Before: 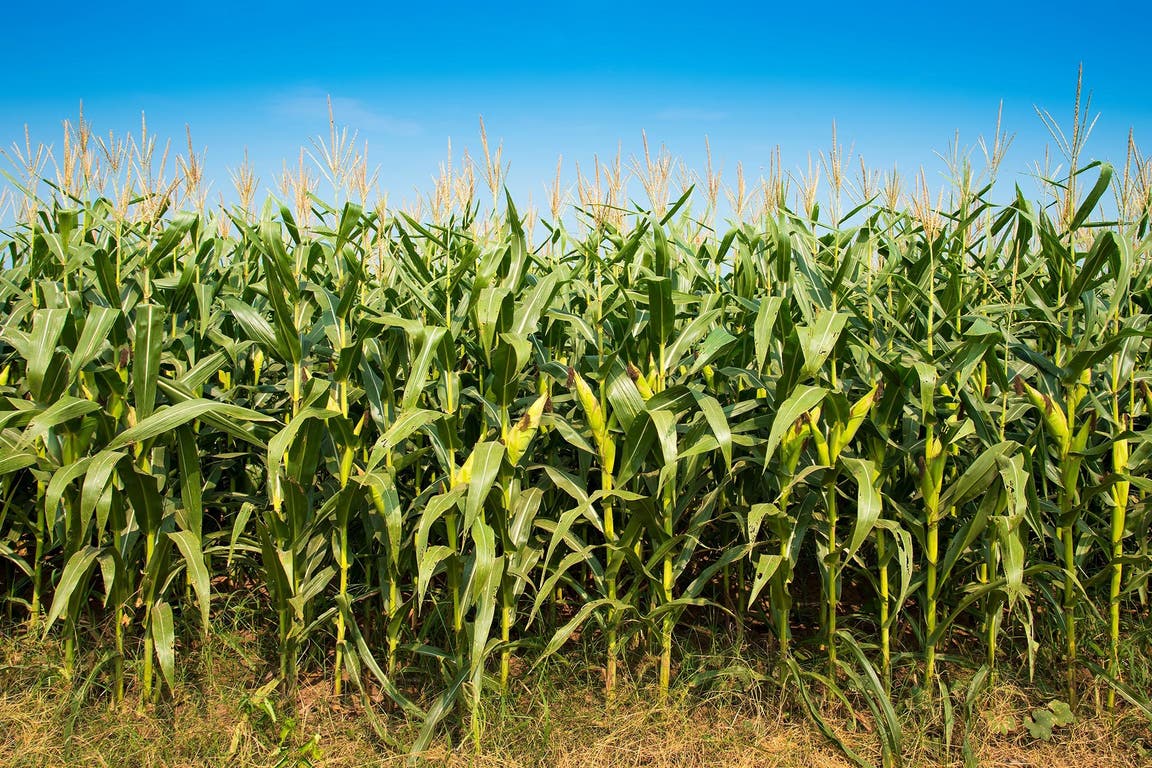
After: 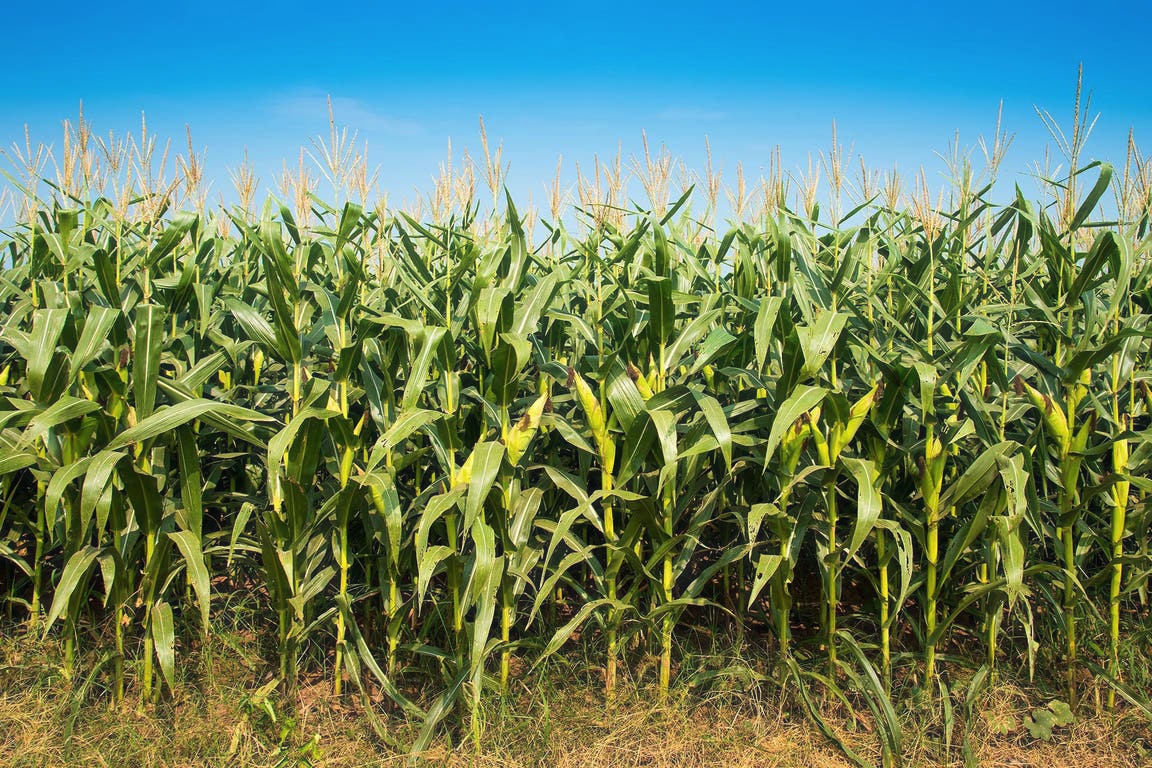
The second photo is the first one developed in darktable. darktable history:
haze removal: strength -0.047, compatibility mode true, adaptive false
